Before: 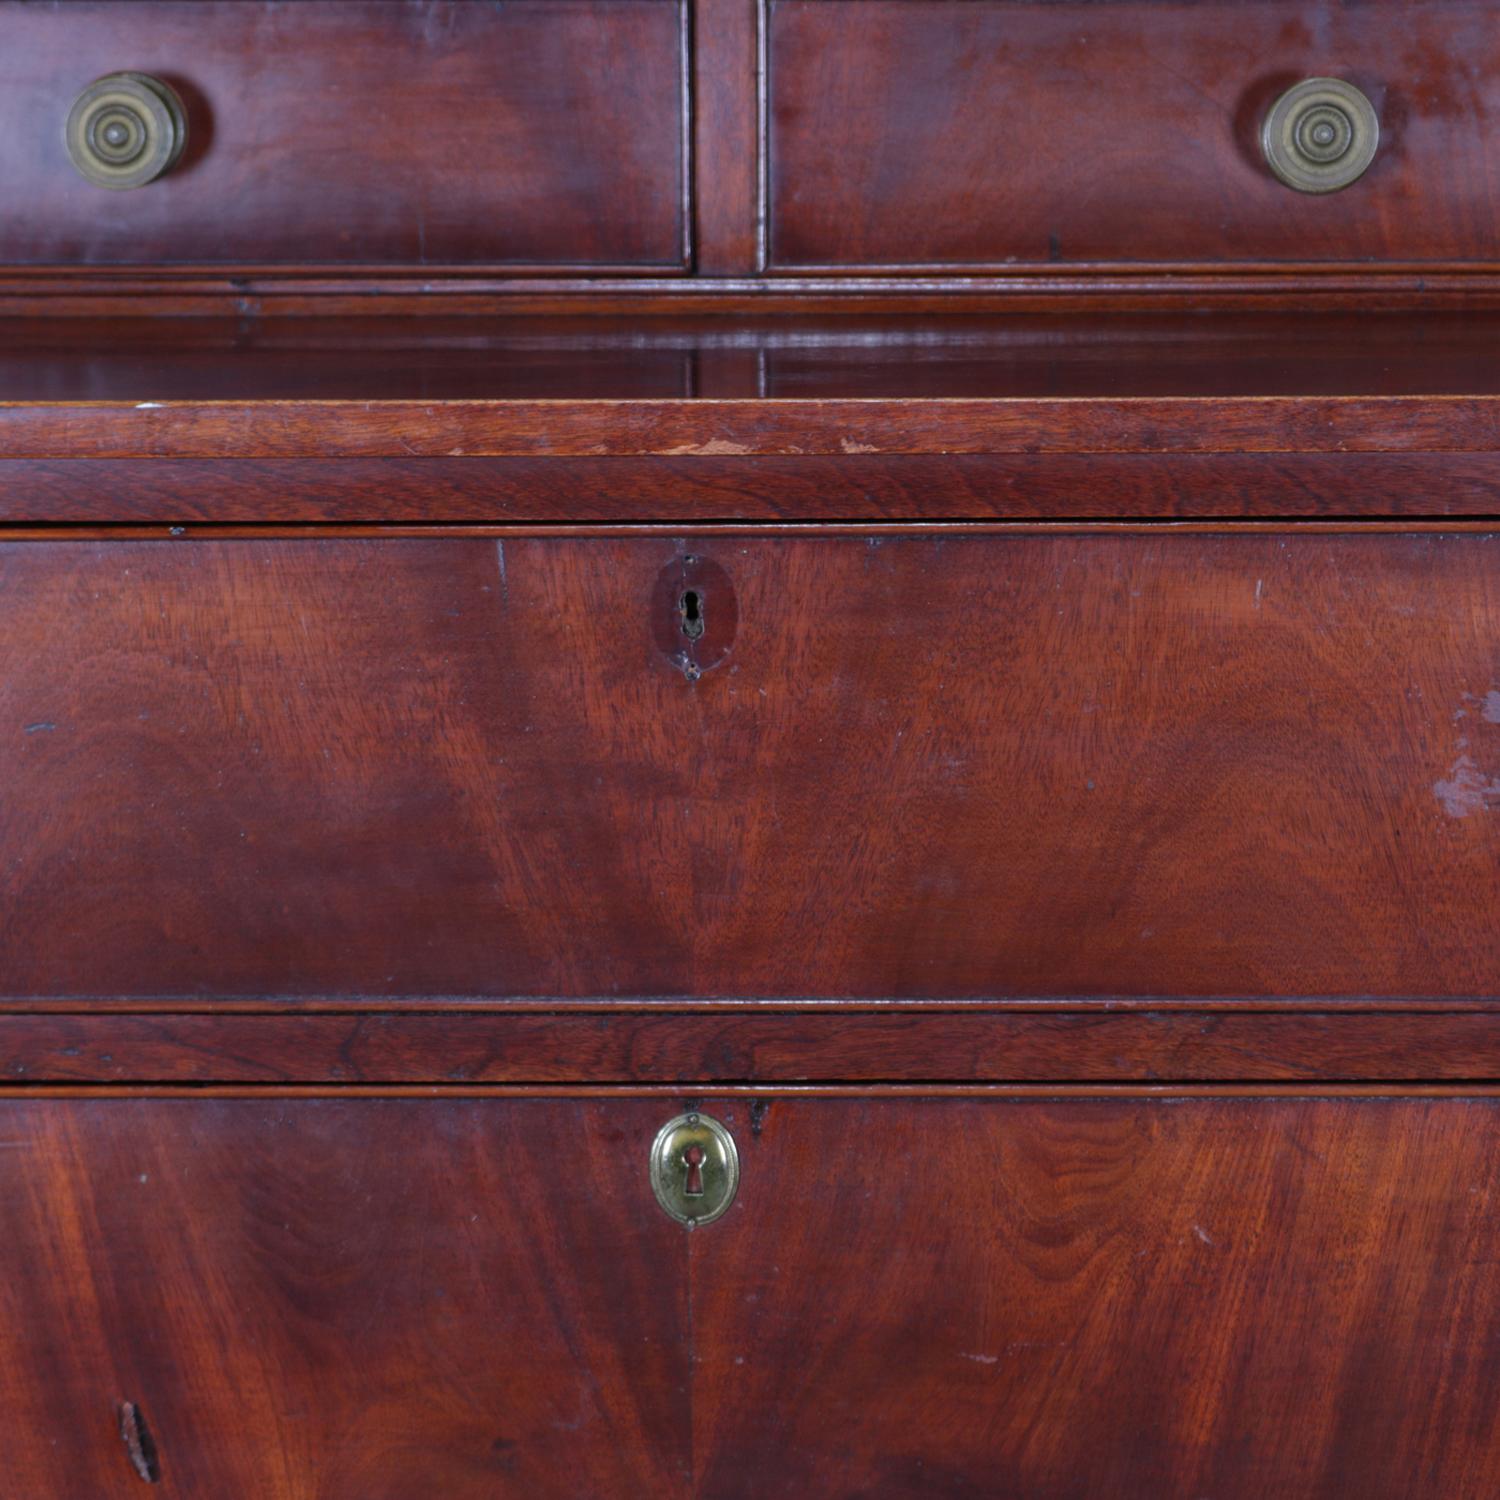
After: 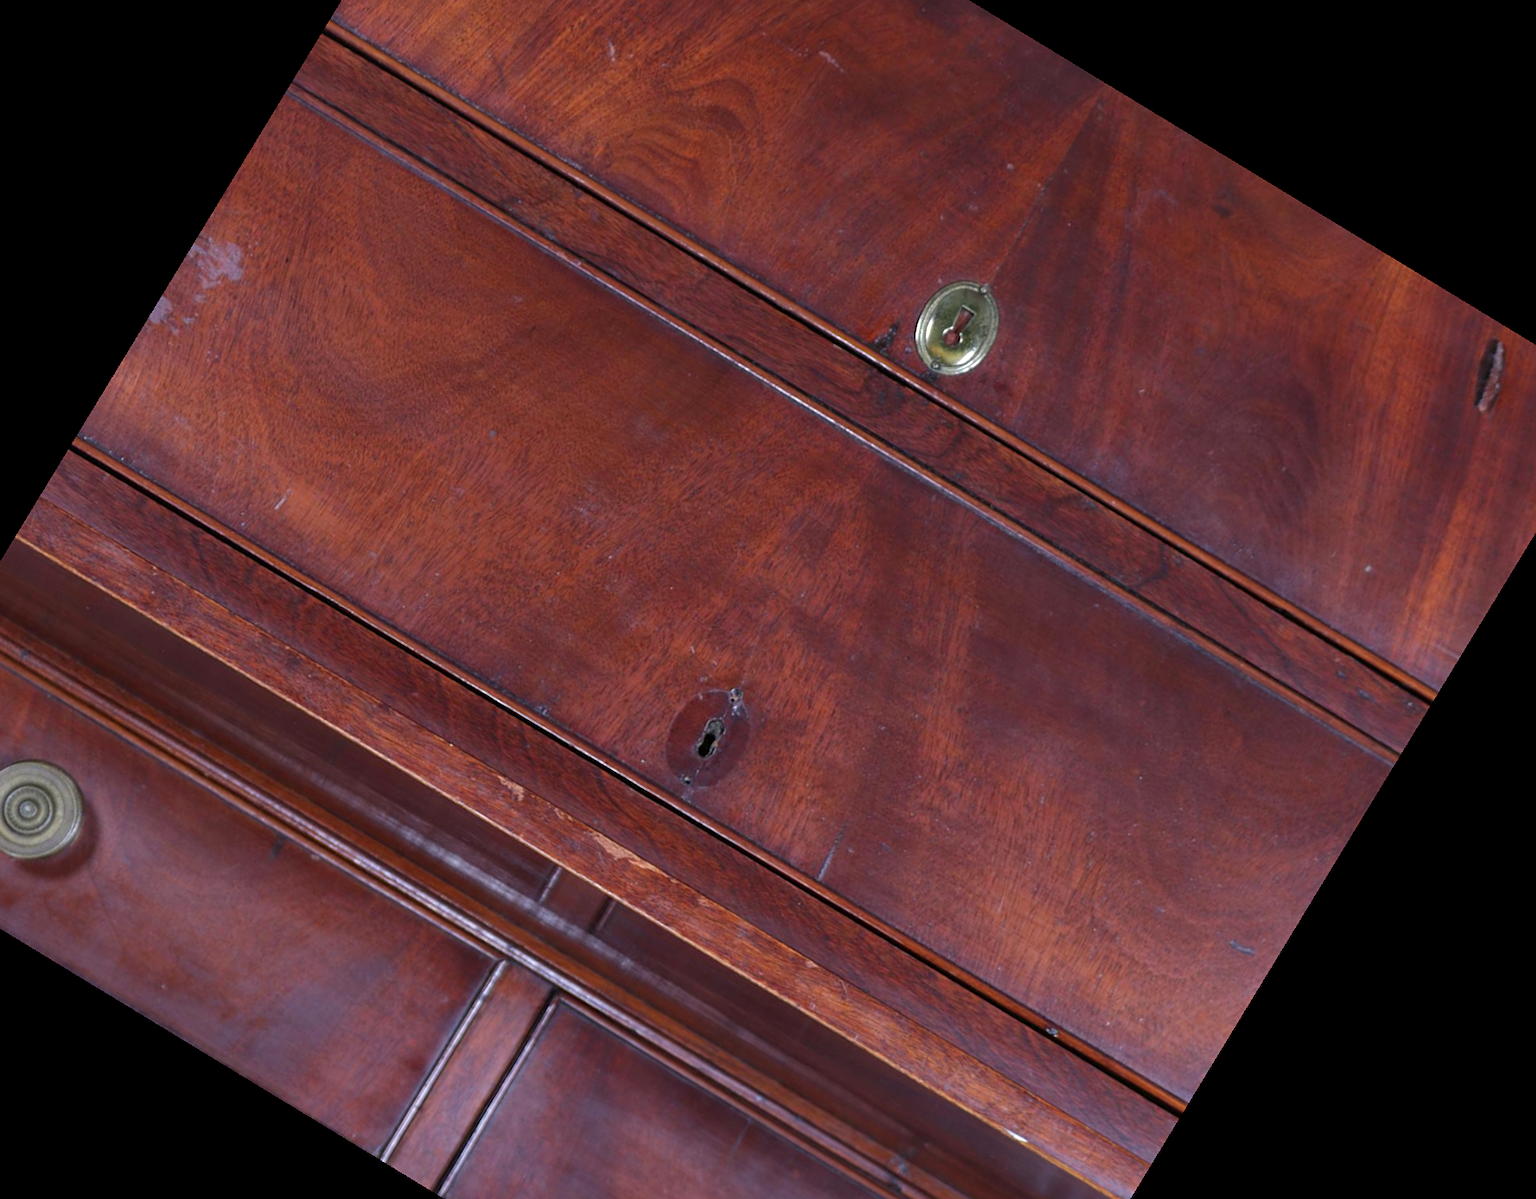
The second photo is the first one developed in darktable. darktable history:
sharpen: amount 0.2
exposure: exposure 0.3 EV, compensate highlight preservation false
crop and rotate: angle 148.68°, left 9.111%, top 15.603%, right 4.588%, bottom 17.041%
